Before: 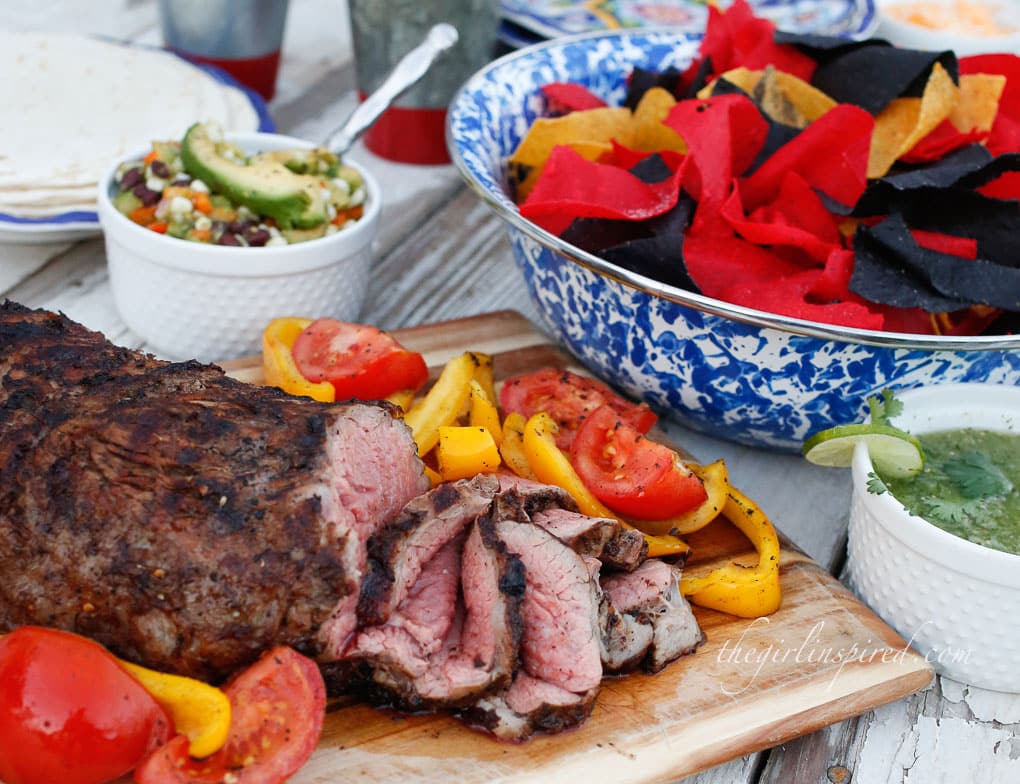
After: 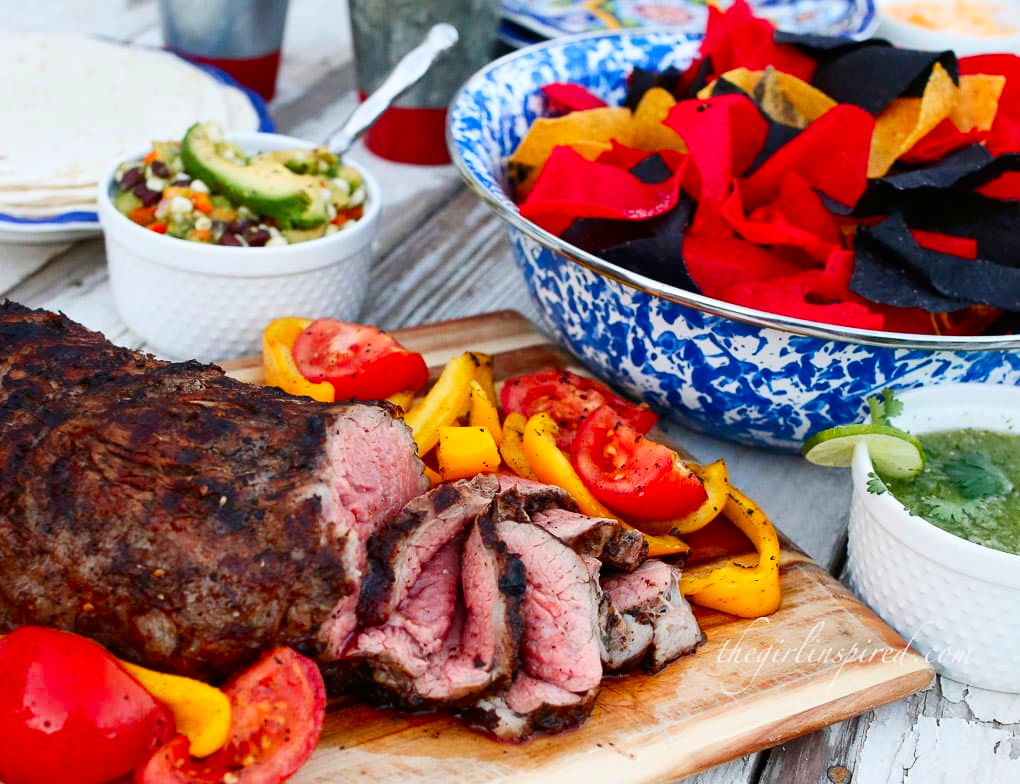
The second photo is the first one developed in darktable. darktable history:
contrast brightness saturation: contrast 0.169, saturation 0.327
